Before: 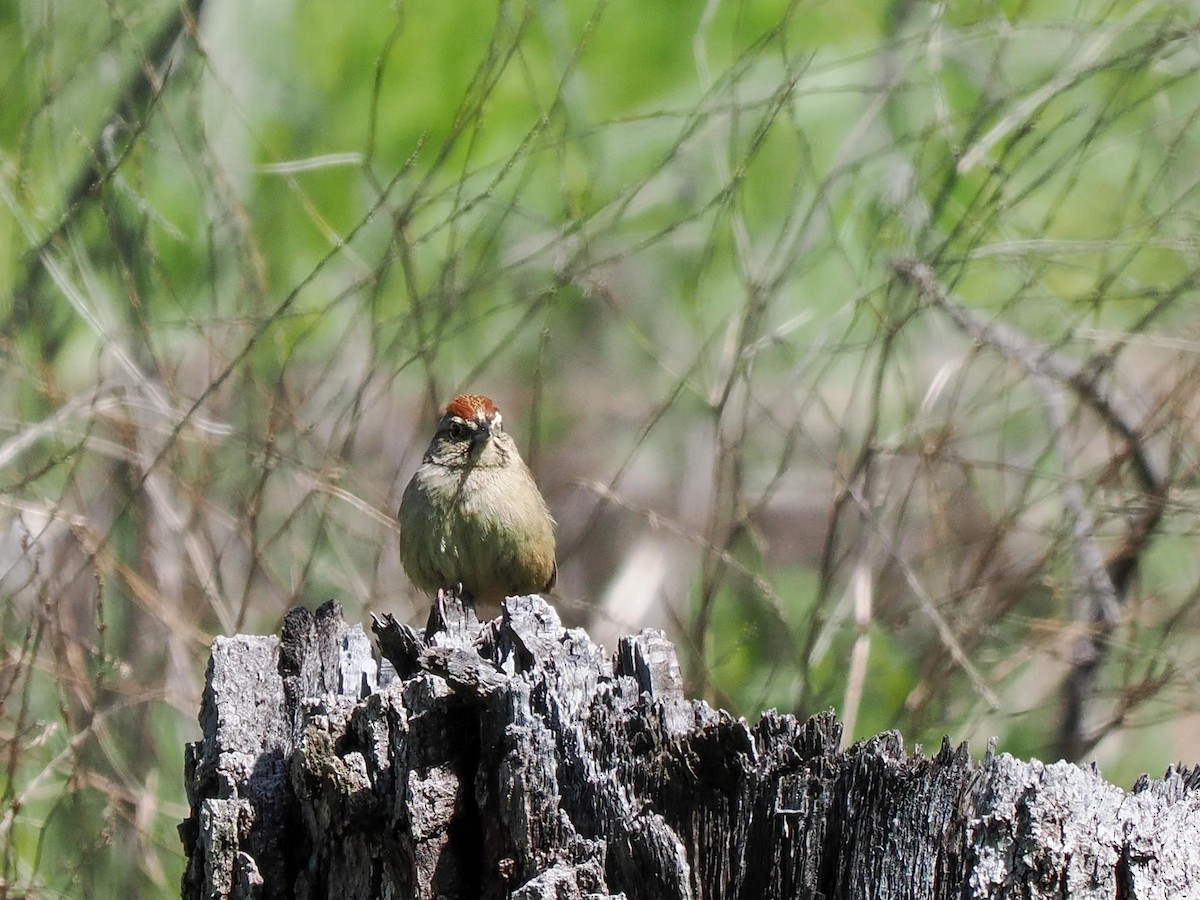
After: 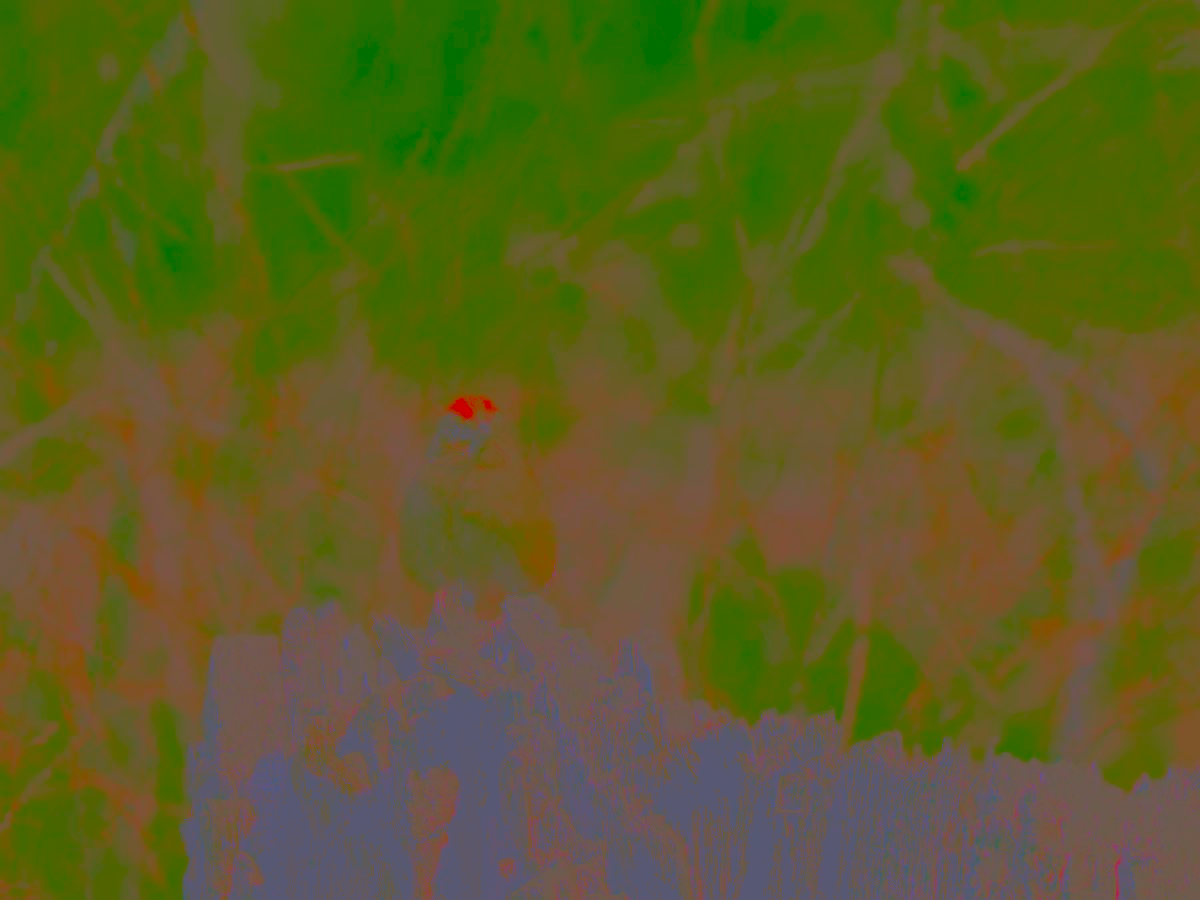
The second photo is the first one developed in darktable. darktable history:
color correction: highlights a* -0.542, highlights b* 39.53, shadows a* 9.78, shadows b* -0.596
color balance rgb: global offset › chroma 0.146%, global offset › hue 253.51°, perceptual saturation grading › global saturation 20.099%, perceptual saturation grading › highlights -19.984%, perceptual saturation grading › shadows 29.356%
contrast brightness saturation: contrast -0.976, brightness -0.173, saturation 0.741
contrast equalizer: y [[0.439, 0.44, 0.442, 0.457, 0.493, 0.498], [0.5 ×6], [0.5 ×6], [0 ×6], [0 ×6]]
